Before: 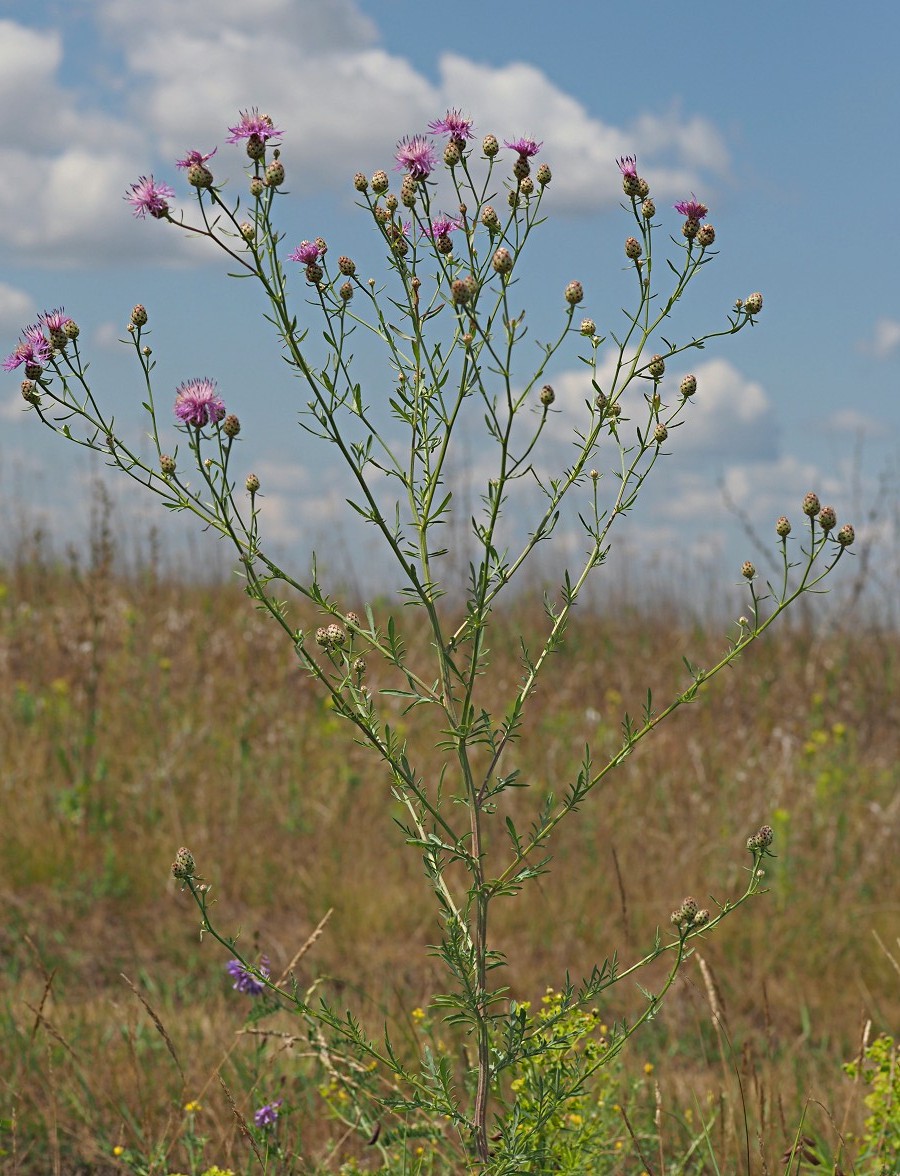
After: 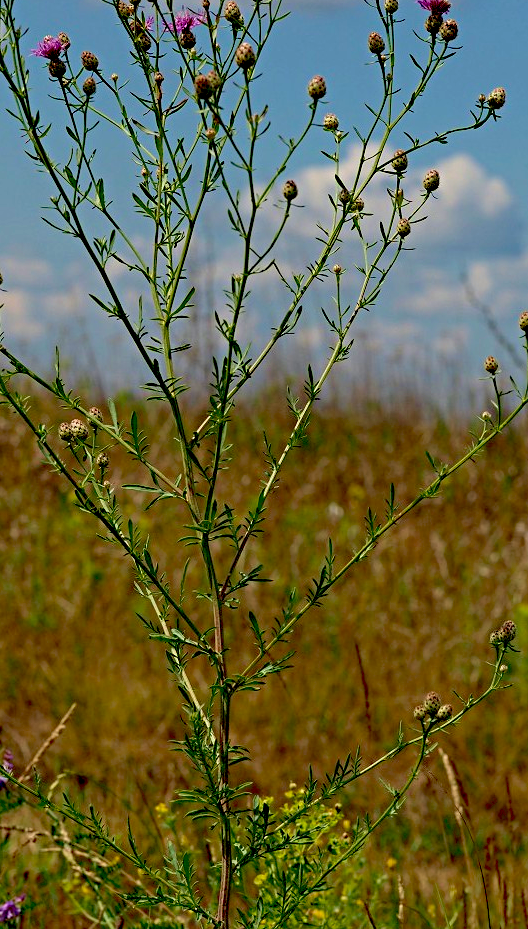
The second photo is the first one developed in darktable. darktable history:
velvia: strength 44.32%
exposure: black level correction 0.056, exposure -0.036 EV, compensate exposure bias true, compensate highlight preservation false
crop and rotate: left 28.627%, top 17.5%, right 12.64%, bottom 3.502%
